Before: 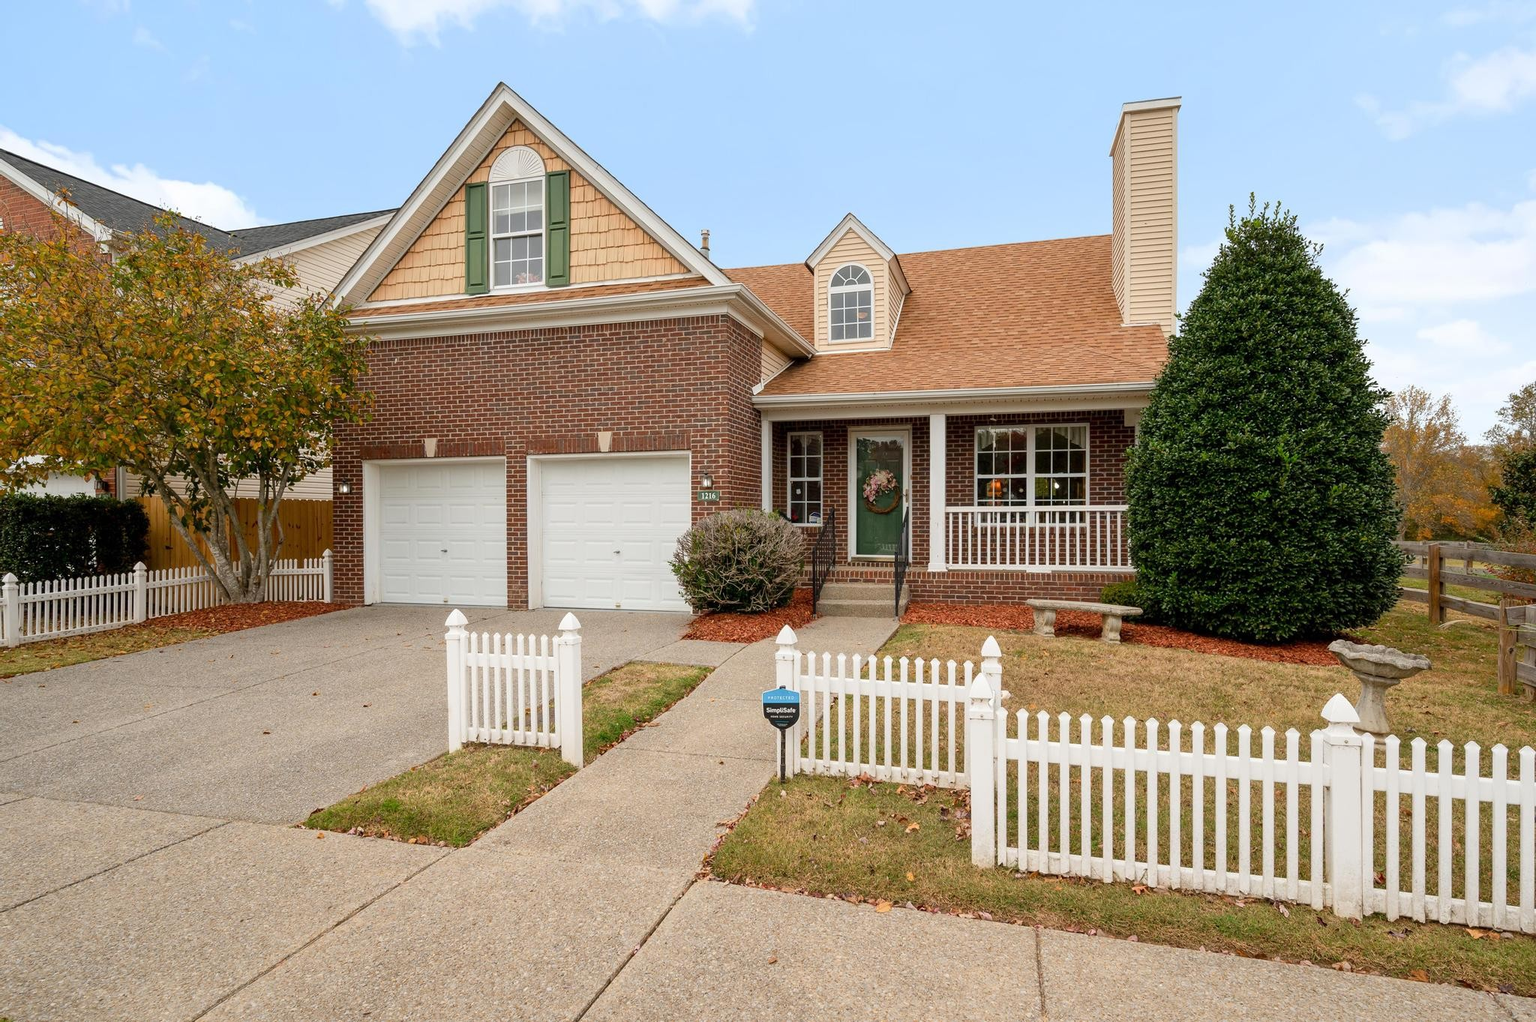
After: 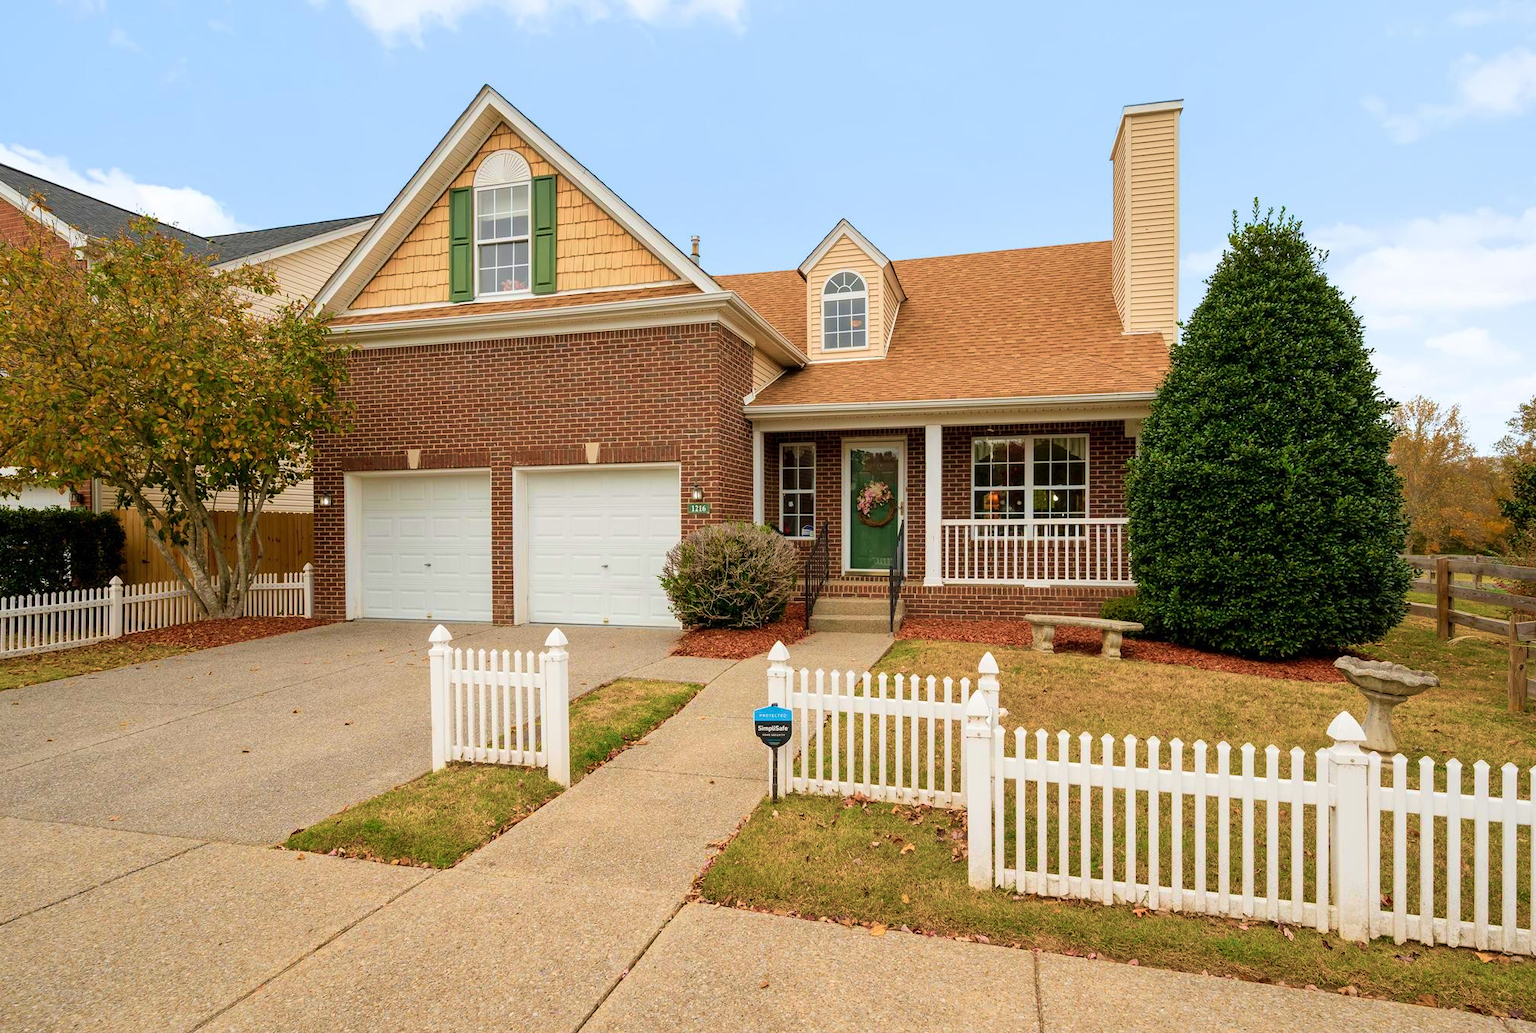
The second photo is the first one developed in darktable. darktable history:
velvia: strength 67.07%, mid-tones bias 0.972
crop and rotate: left 1.774%, right 0.633%, bottom 1.28%
